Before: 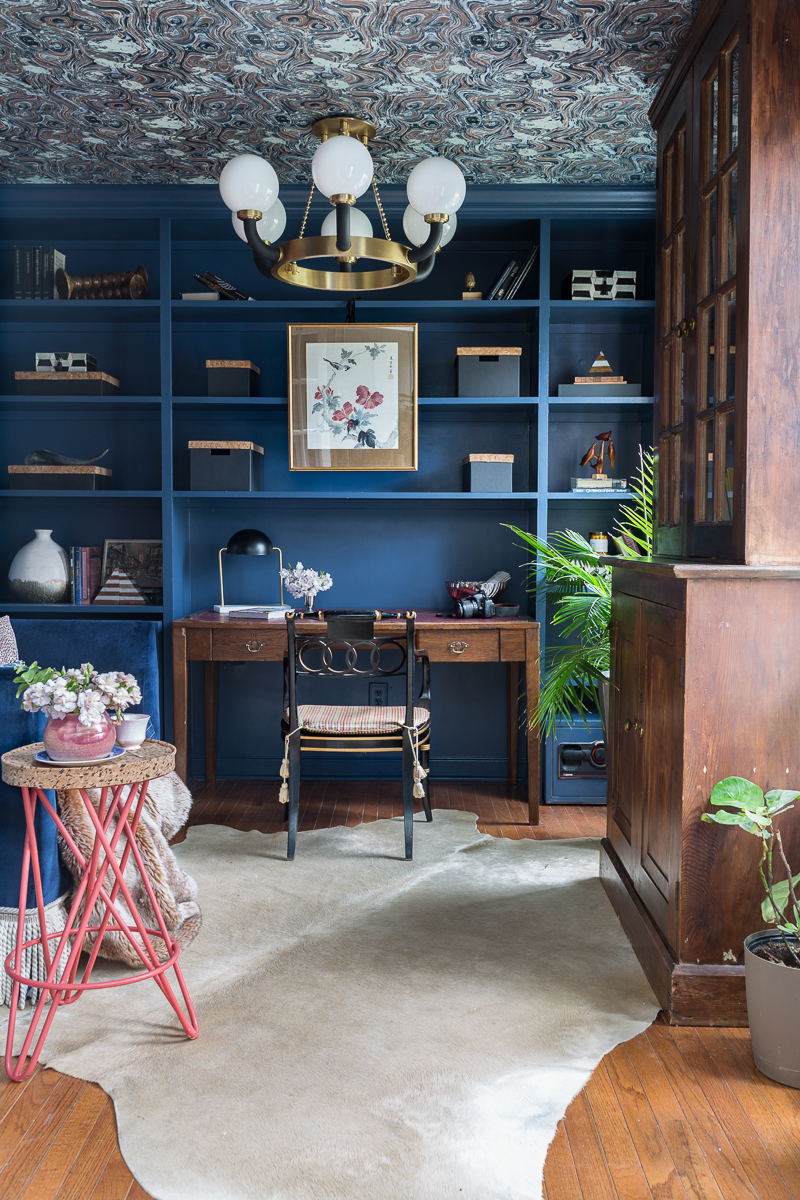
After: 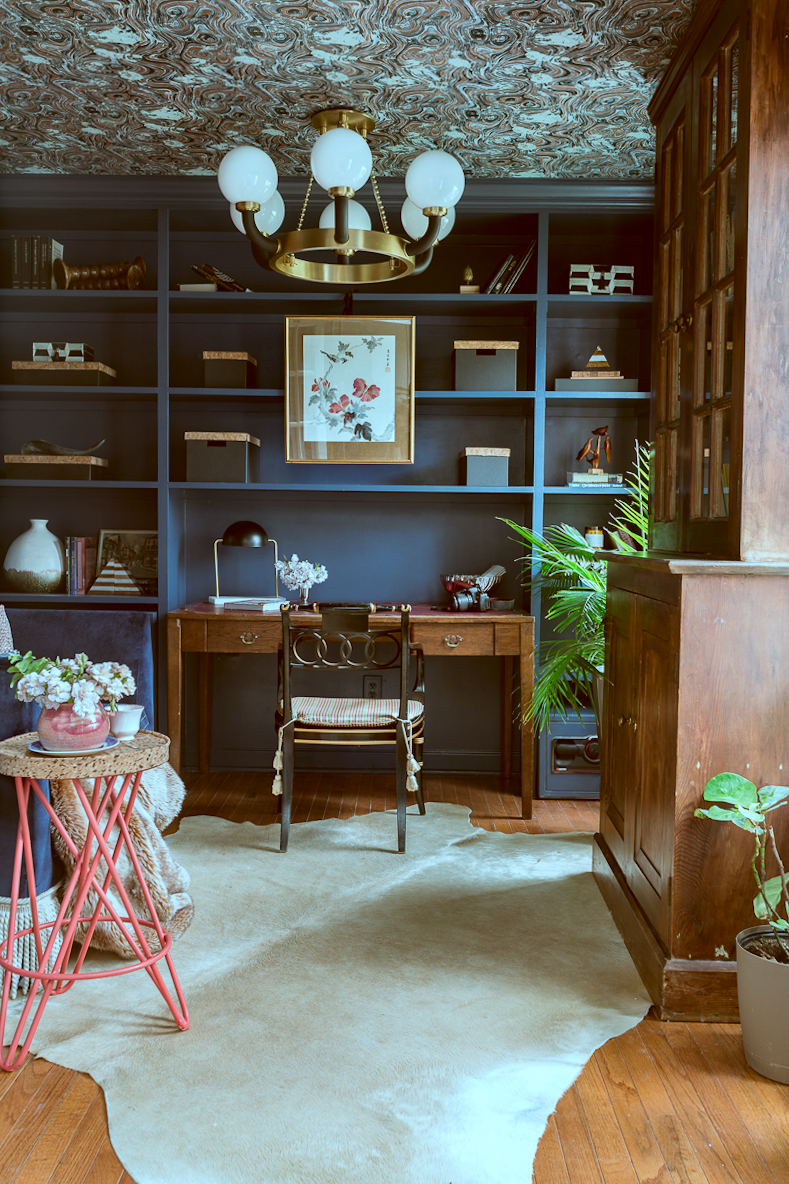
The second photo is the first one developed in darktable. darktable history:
crop and rotate: angle -0.5°
color correction: highlights a* -14.62, highlights b* -16.22, shadows a* 10.12, shadows b* 29.4
